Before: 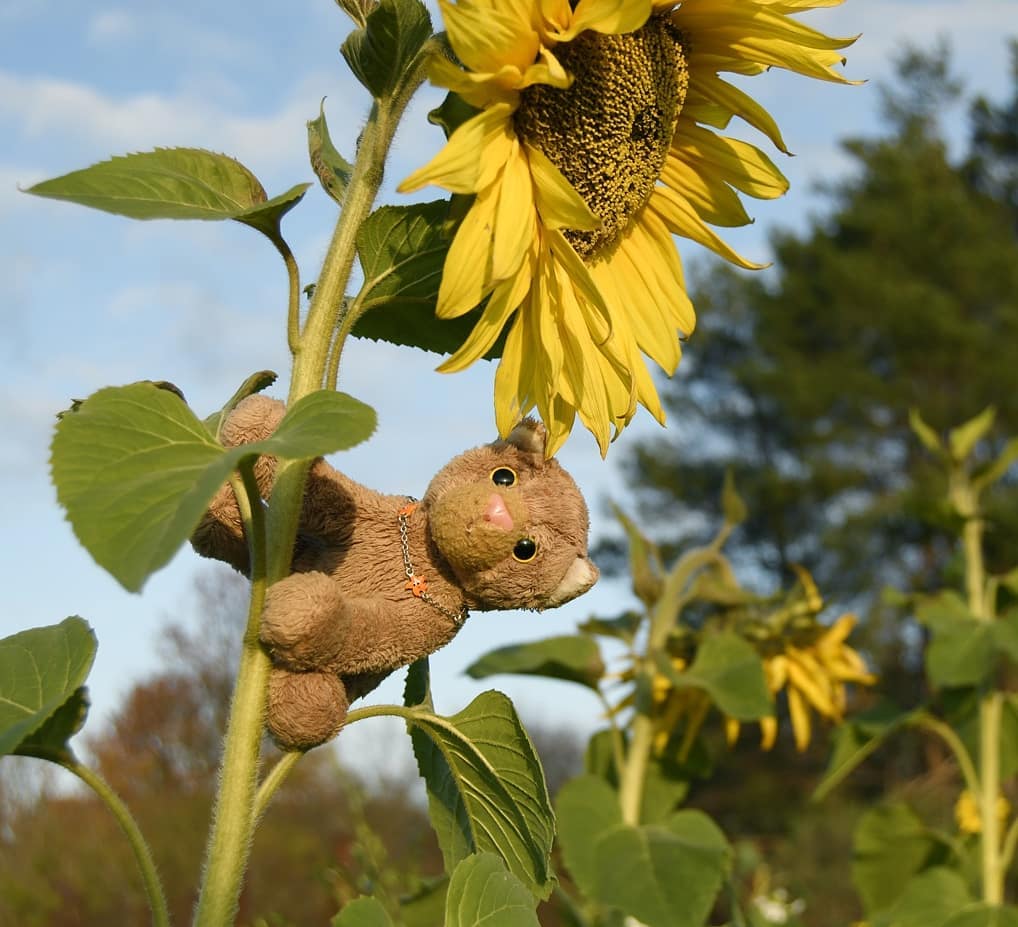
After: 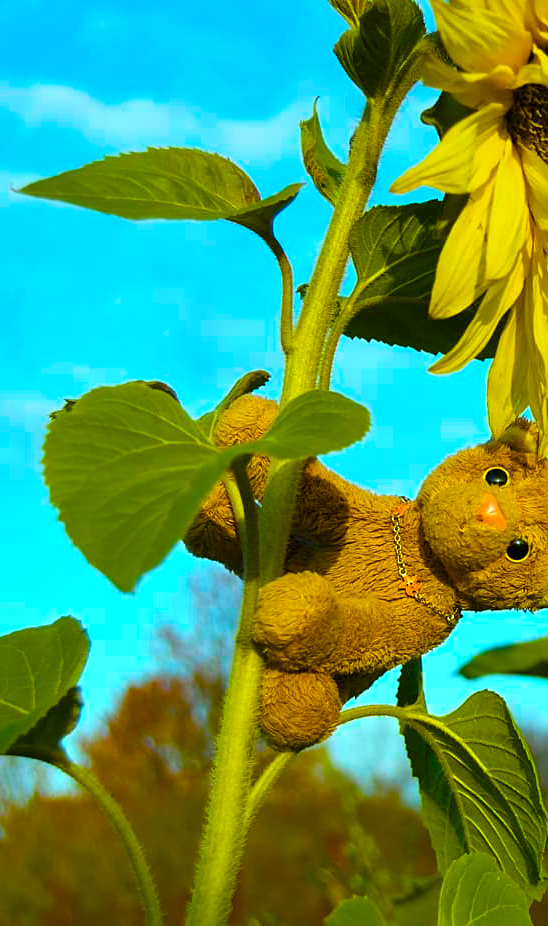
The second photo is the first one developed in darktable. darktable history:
crop: left 0.785%, right 45.314%, bottom 0.089%
sharpen: amount 0.201
color balance rgb: power › chroma 0.481%, power › hue 258.22°, highlights gain › luminance 15.557%, highlights gain › chroma 3.934%, highlights gain › hue 208.83°, perceptual saturation grading › global saturation 65.813%, perceptual saturation grading › highlights 59.872%, perceptual saturation grading › mid-tones 49.977%, perceptual saturation grading › shadows 50.148%, global vibrance 44.686%
exposure: exposure -0.028 EV, compensate exposure bias true, compensate highlight preservation false
contrast equalizer: octaves 7, y [[0.5, 0.5, 0.472, 0.5, 0.5, 0.5], [0.5 ×6], [0.5 ×6], [0 ×6], [0 ×6]], mix -0.29
